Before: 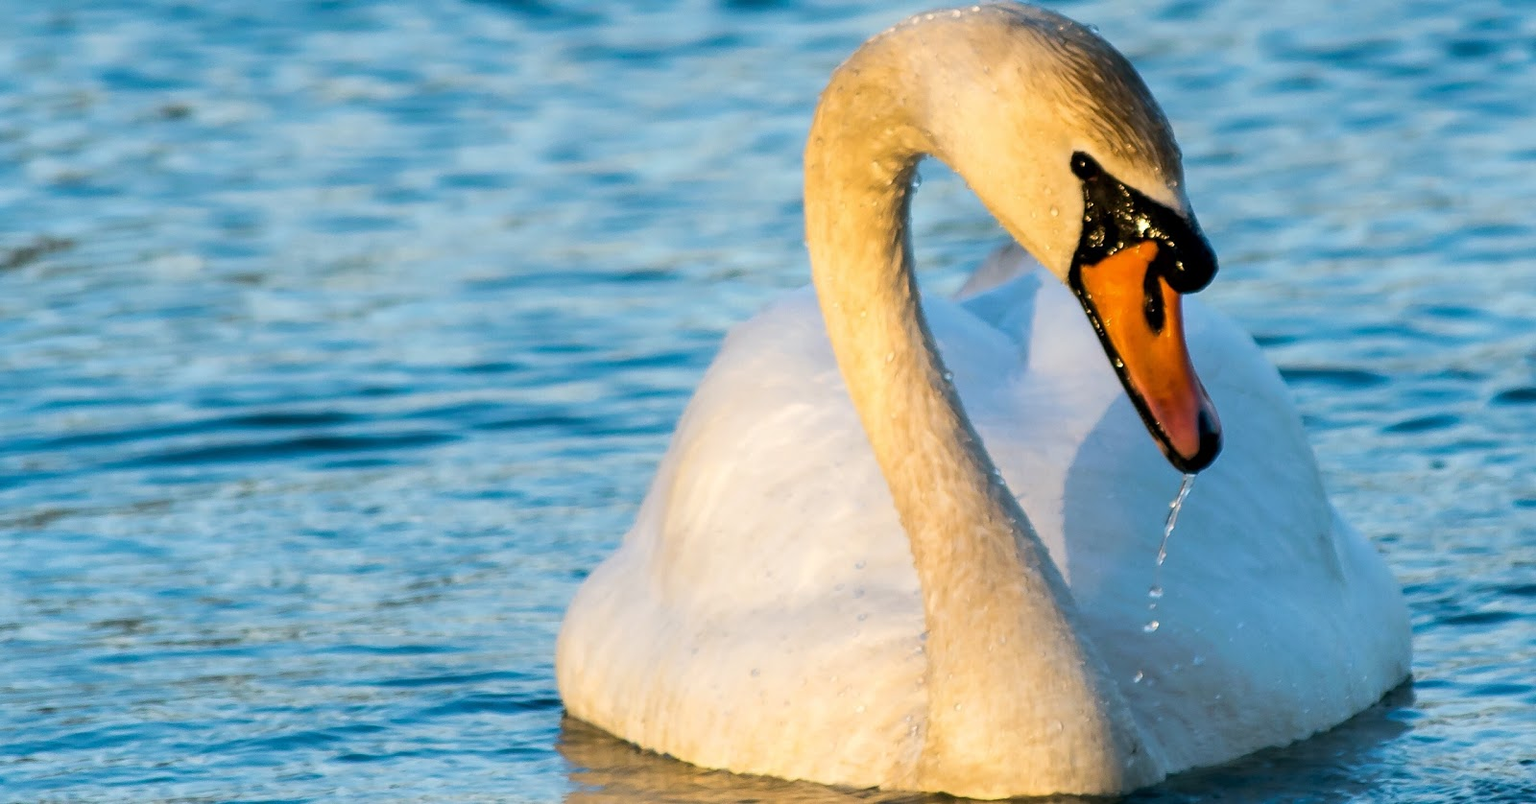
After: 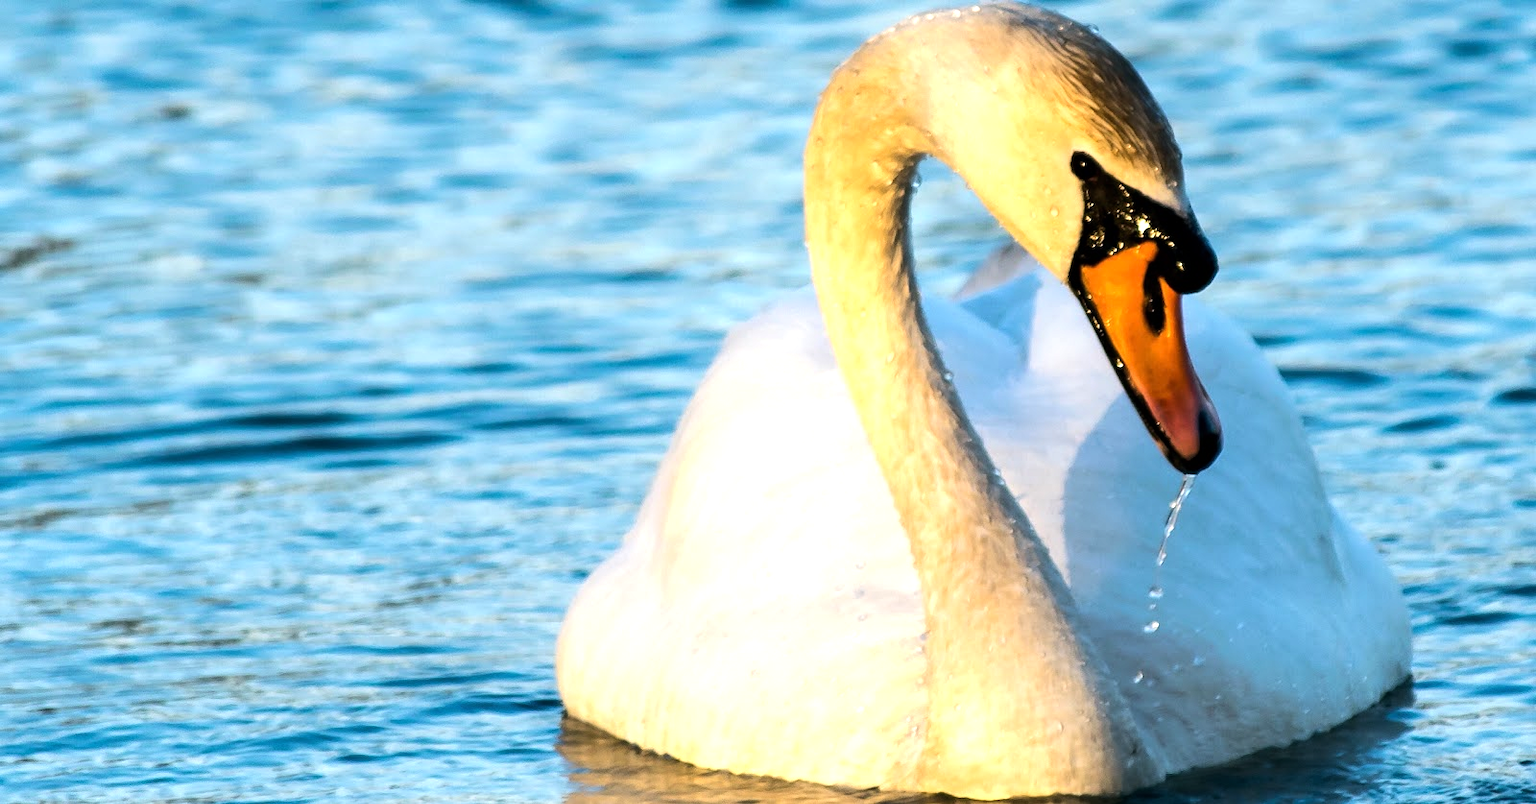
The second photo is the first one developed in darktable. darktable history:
tone equalizer: -8 EV -0.786 EV, -7 EV -0.671 EV, -6 EV -0.569 EV, -5 EV -0.398 EV, -3 EV 0.392 EV, -2 EV 0.6 EV, -1 EV 0.694 EV, +0 EV 0.772 EV, edges refinement/feathering 500, mask exposure compensation -1.57 EV, preserve details no
